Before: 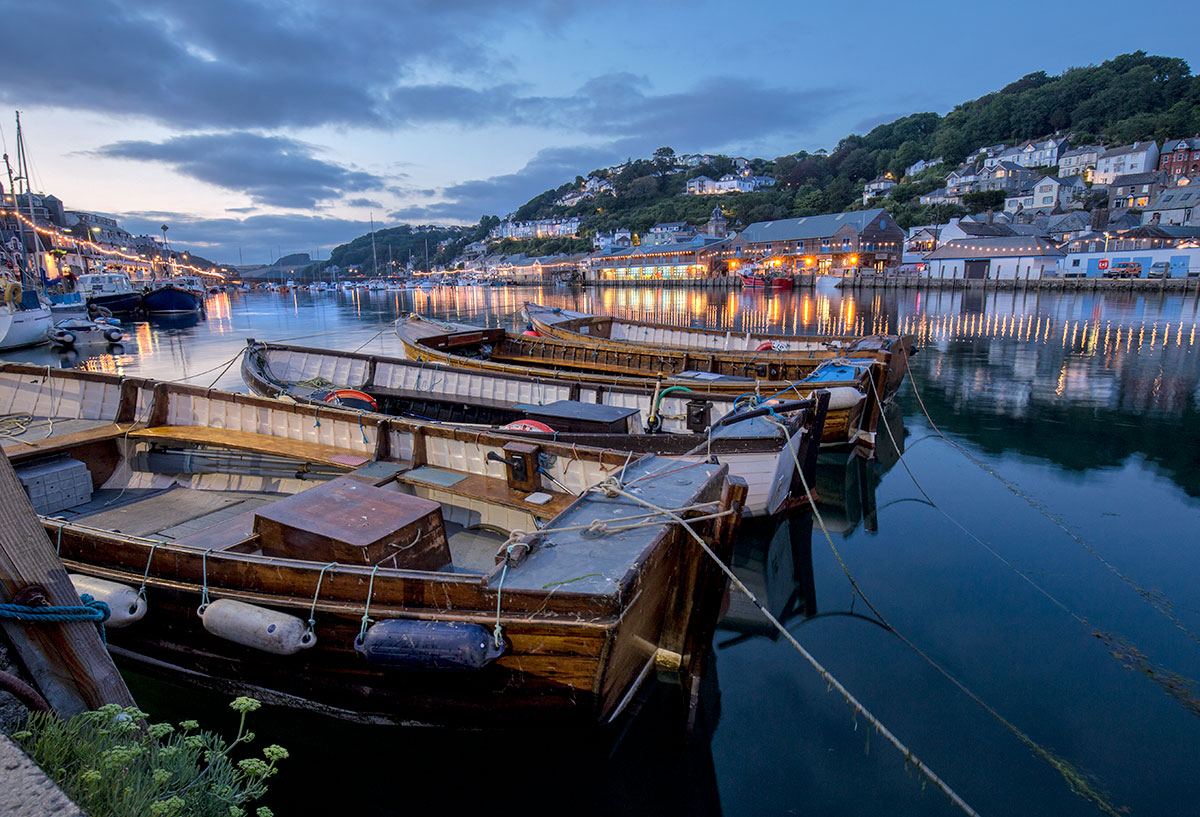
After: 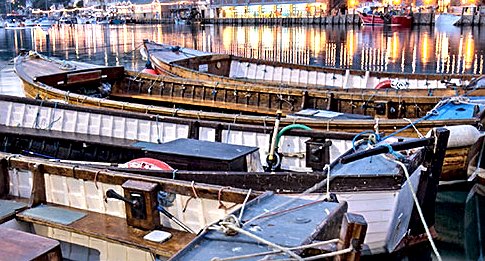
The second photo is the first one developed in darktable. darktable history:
crop: left 31.751%, top 32.172%, right 27.8%, bottom 35.83%
exposure: exposure 0.6 EV, compensate highlight preservation false
contrast equalizer: y [[0.513, 0.565, 0.608, 0.562, 0.512, 0.5], [0.5 ×6], [0.5, 0.5, 0.5, 0.528, 0.598, 0.658], [0 ×6], [0 ×6]]
sharpen: on, module defaults
